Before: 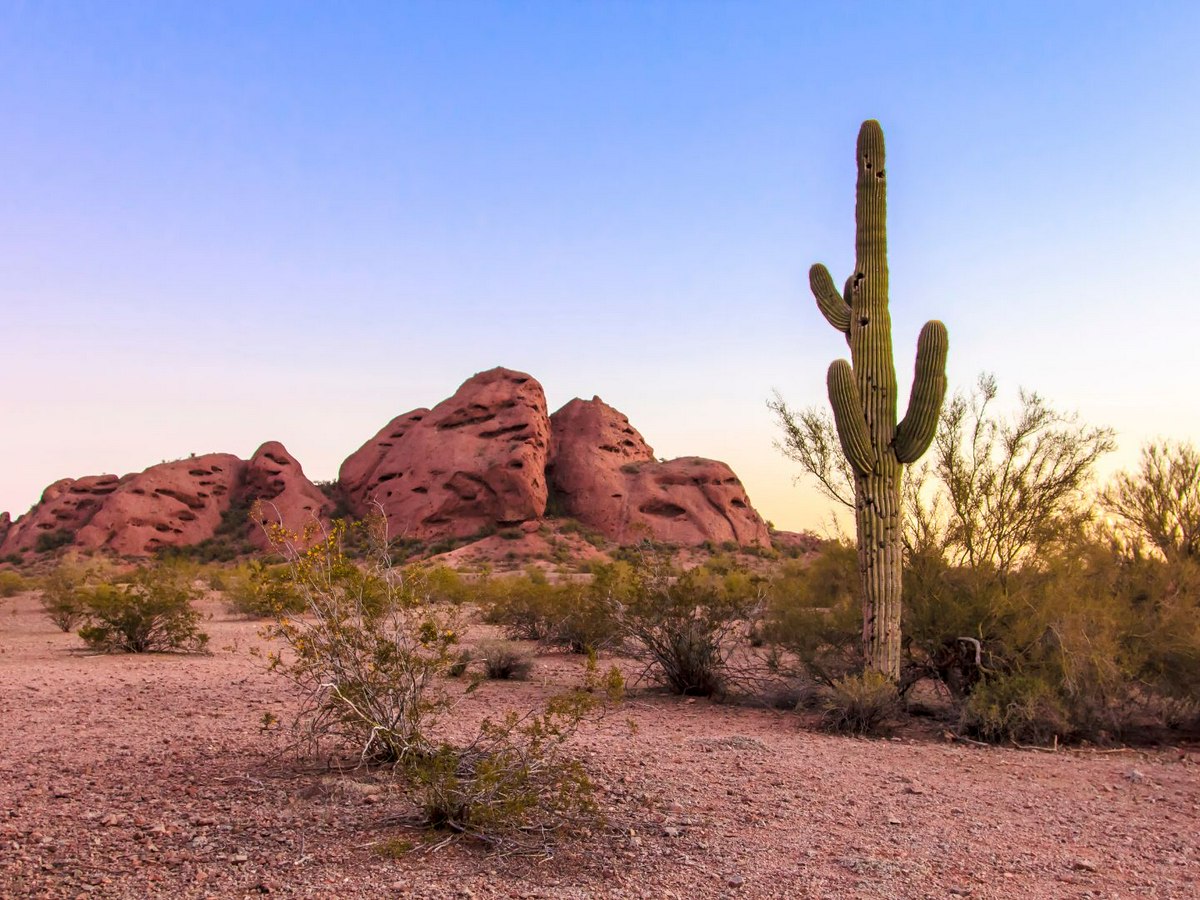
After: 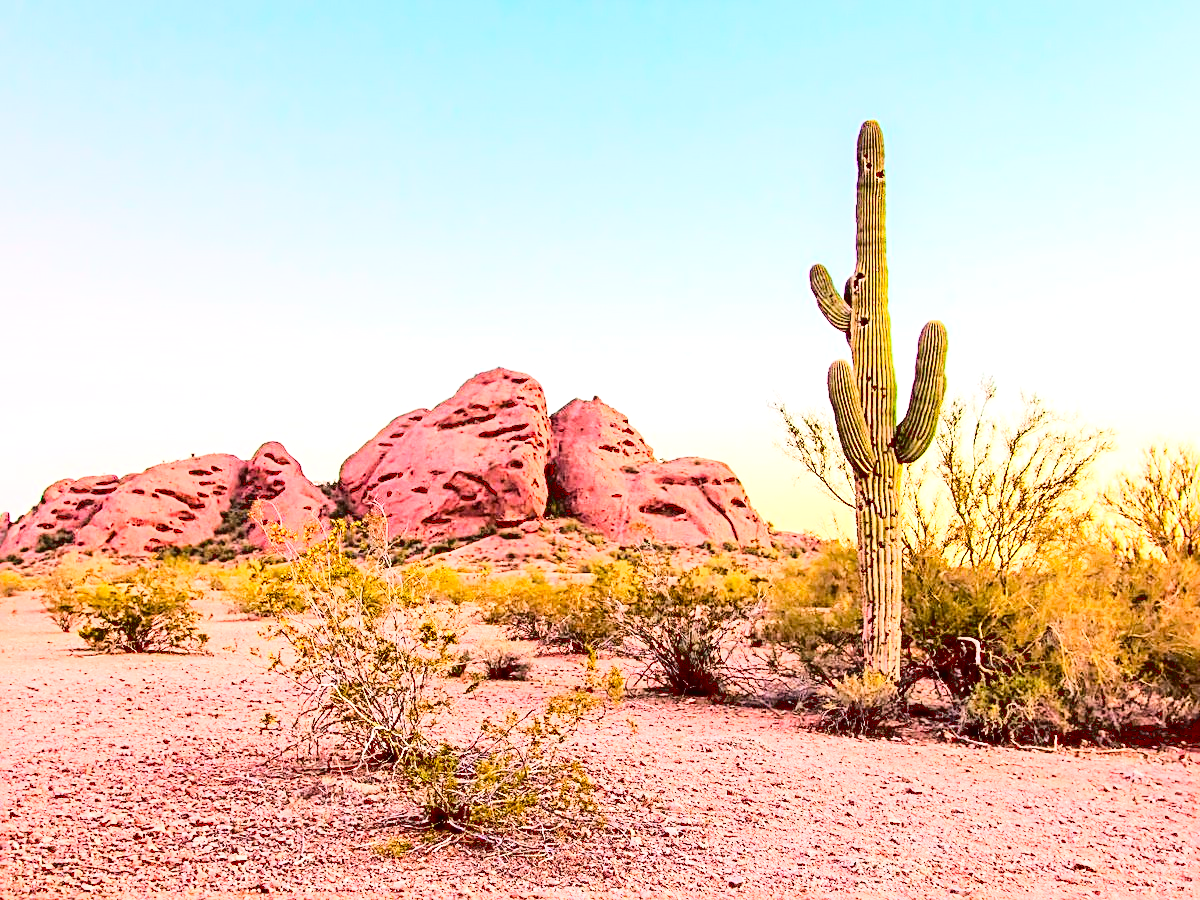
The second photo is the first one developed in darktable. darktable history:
tone curve: curves: ch0 [(0, 0.026) (0.155, 0.133) (0.272, 0.34) (0.434, 0.625) (0.676, 0.871) (0.994, 0.955)], color space Lab, linked channels, preserve colors none
exposure: black level correction 0.009, exposure 1.425 EV, compensate highlight preservation false
sharpen: radius 3.025, amount 0.757
